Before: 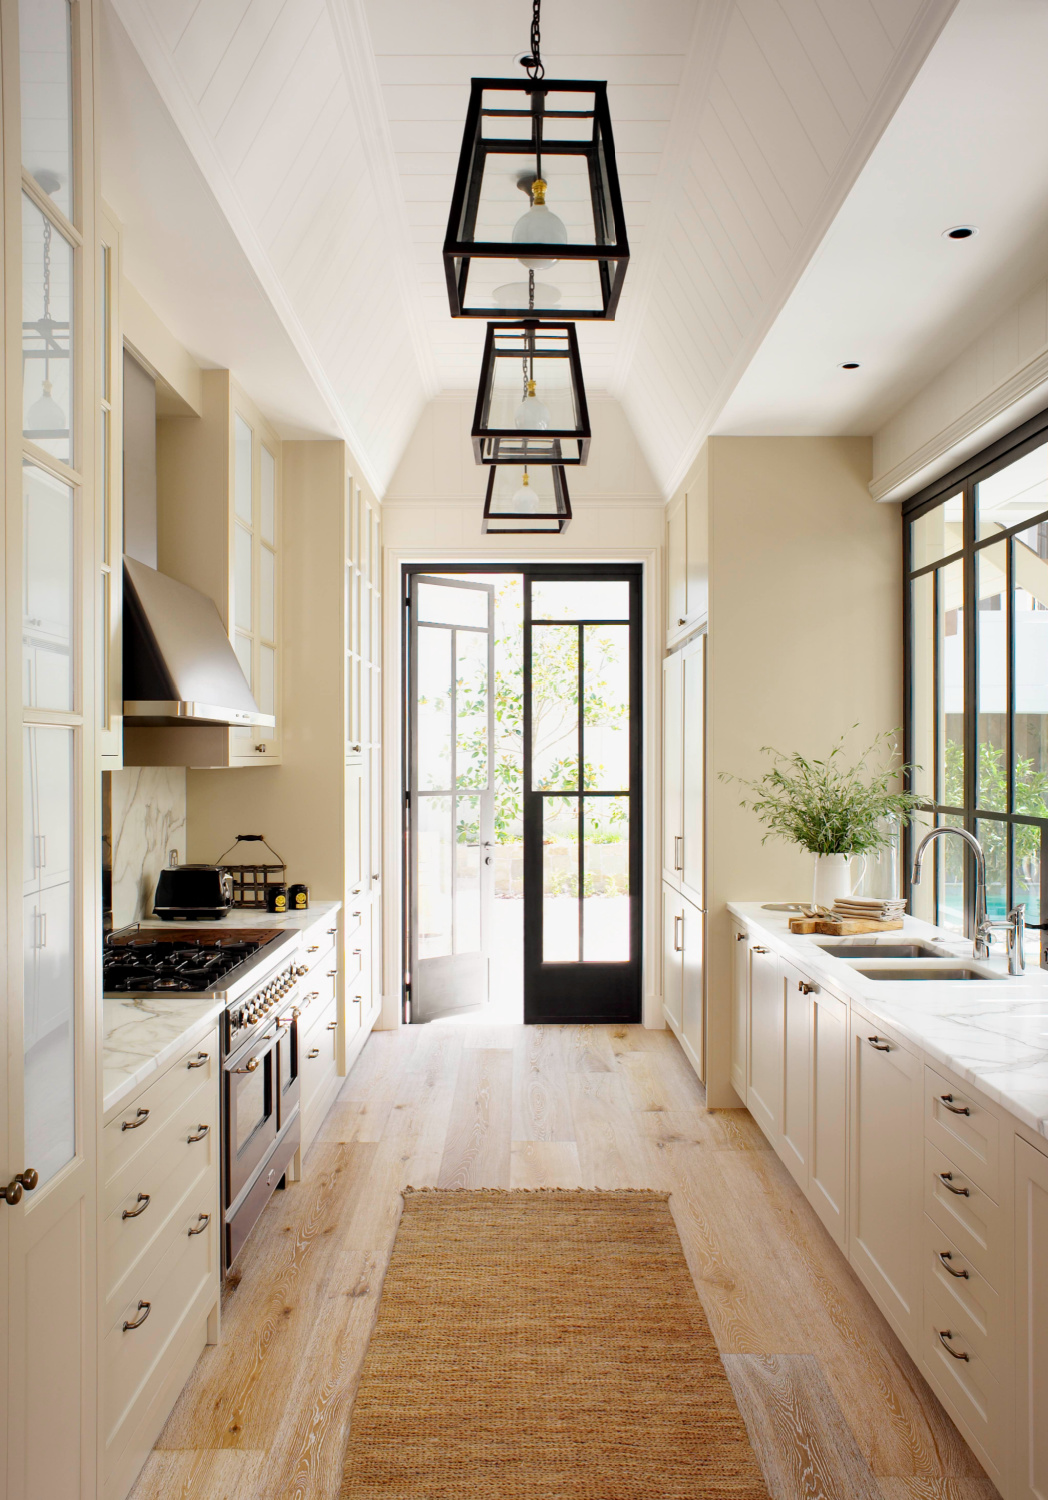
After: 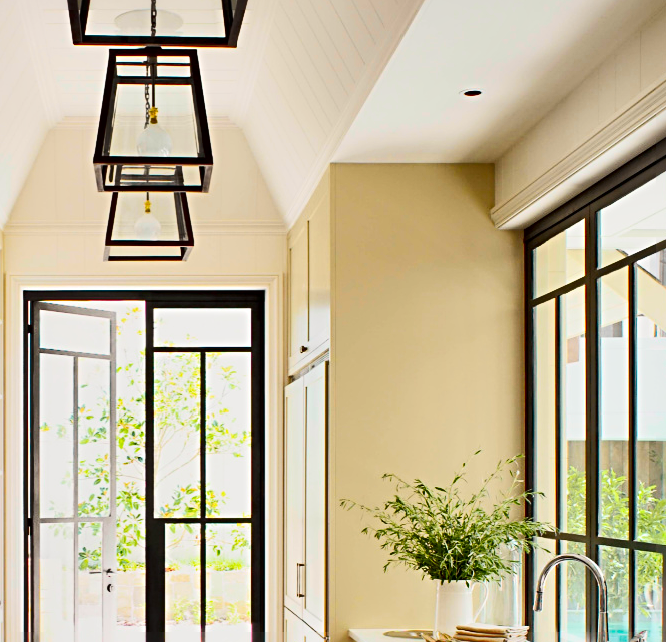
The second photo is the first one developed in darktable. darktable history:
tone curve: curves: ch0 [(0, 0.005) (0.103, 0.097) (0.18, 0.22) (0.378, 0.482) (0.504, 0.631) (0.663, 0.801) (0.834, 0.914) (1, 0.971)]; ch1 [(0, 0) (0.172, 0.123) (0.324, 0.253) (0.396, 0.388) (0.478, 0.461) (0.499, 0.498) (0.522, 0.528) (0.604, 0.692) (0.704, 0.818) (1, 1)]; ch2 [(0, 0) (0.411, 0.424) (0.496, 0.5) (0.515, 0.519) (0.555, 0.585) (0.628, 0.703) (1, 1)], color space Lab, independent channels, preserve colors none
sharpen: radius 3.999
shadows and highlights: shadows 60.48, highlights -60.33, soften with gaussian
crop: left 36.069%, top 18.213%, right 0.303%, bottom 38.97%
